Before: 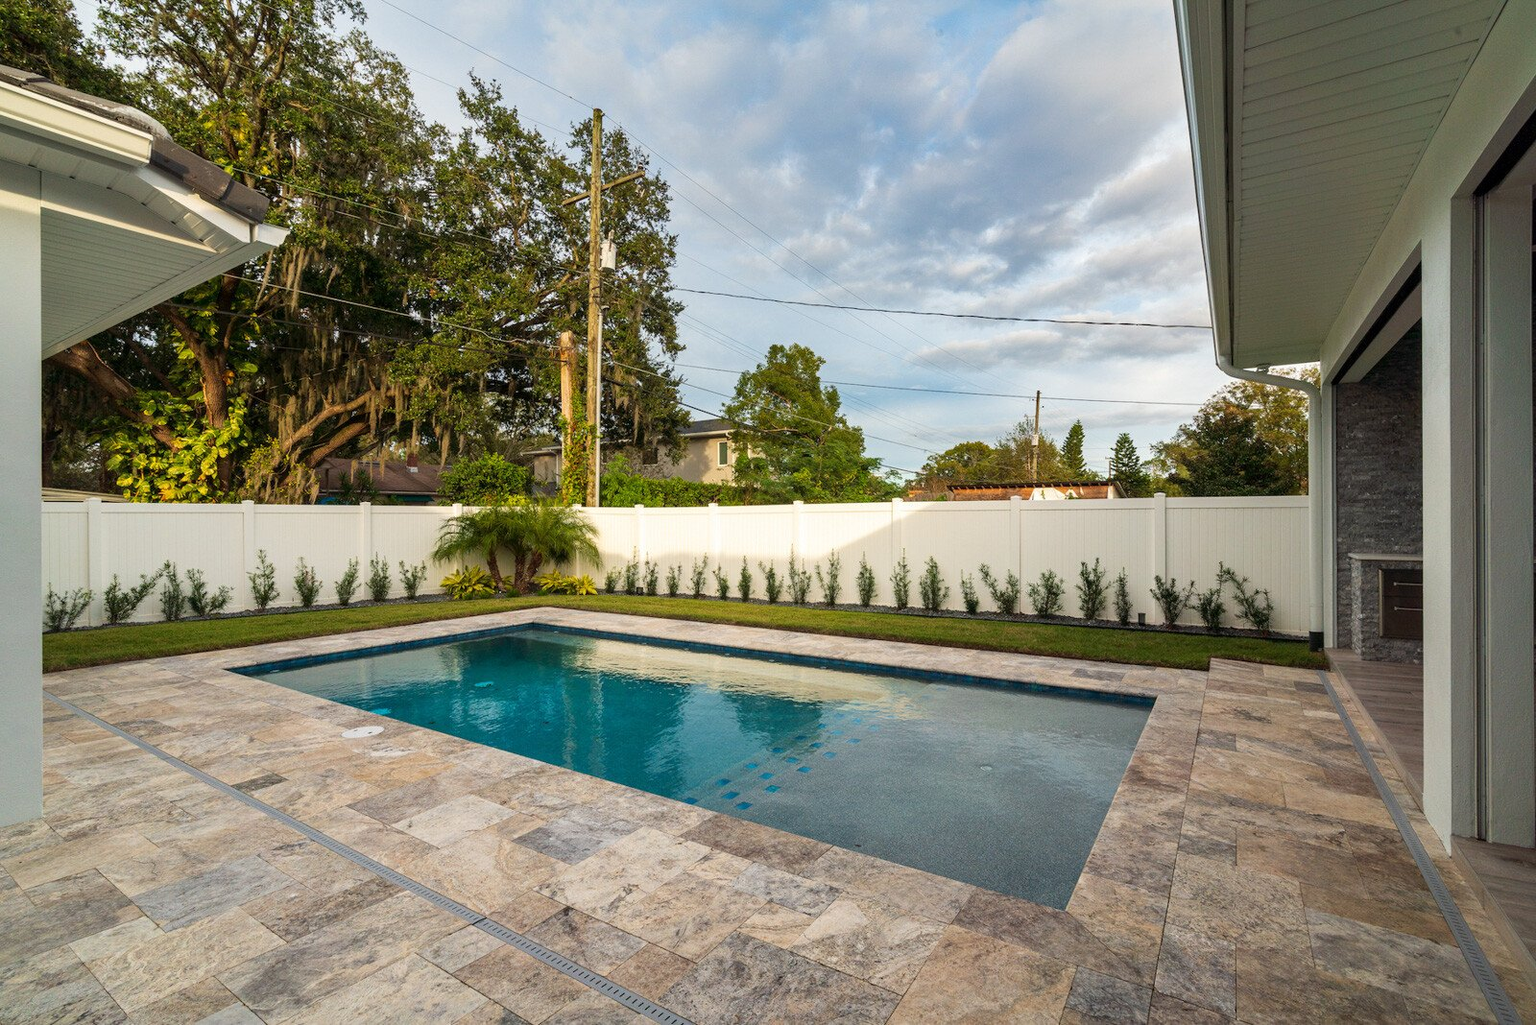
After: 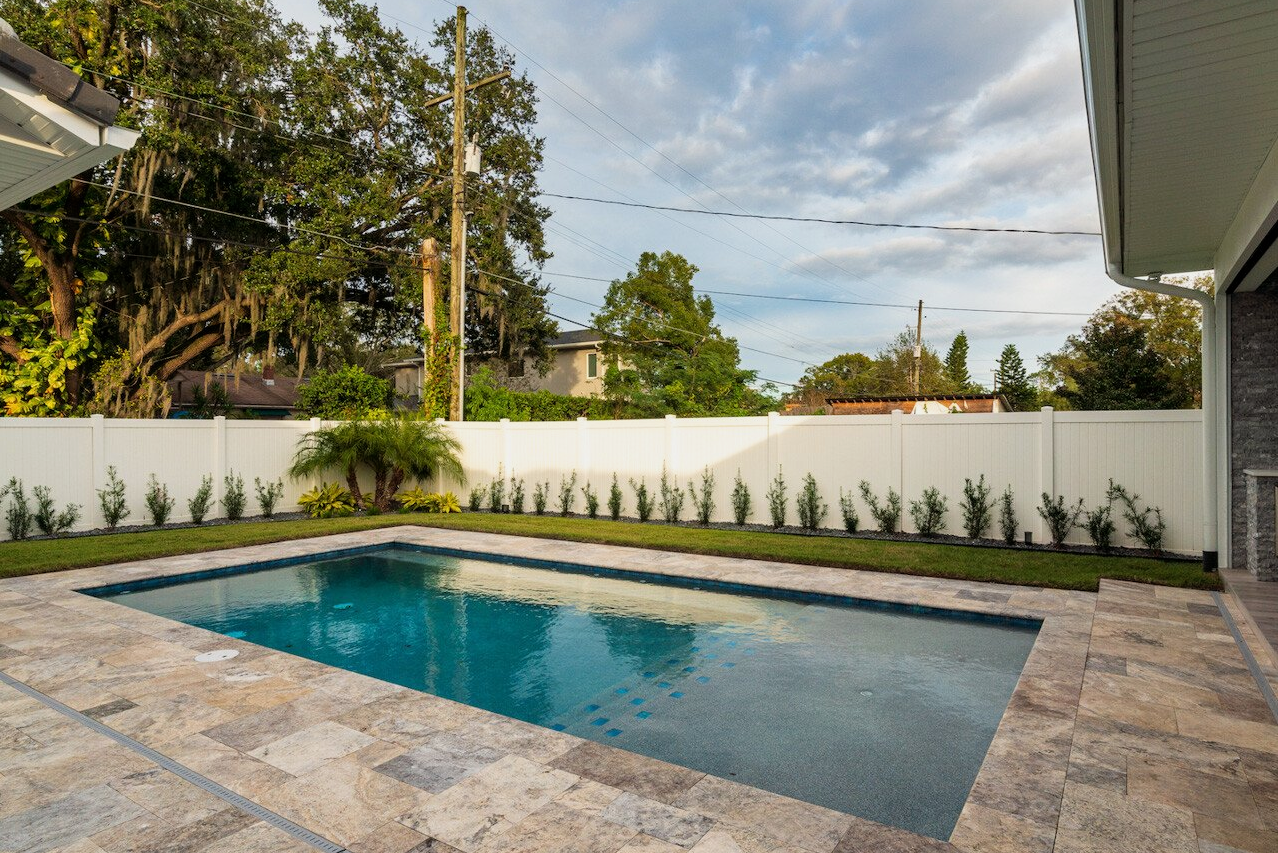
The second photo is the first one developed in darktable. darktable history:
crop and rotate: left 10.071%, top 10.071%, right 10.02%, bottom 10.02%
filmic rgb: black relative exposure -9.5 EV, white relative exposure 3.02 EV, hardness 6.12
